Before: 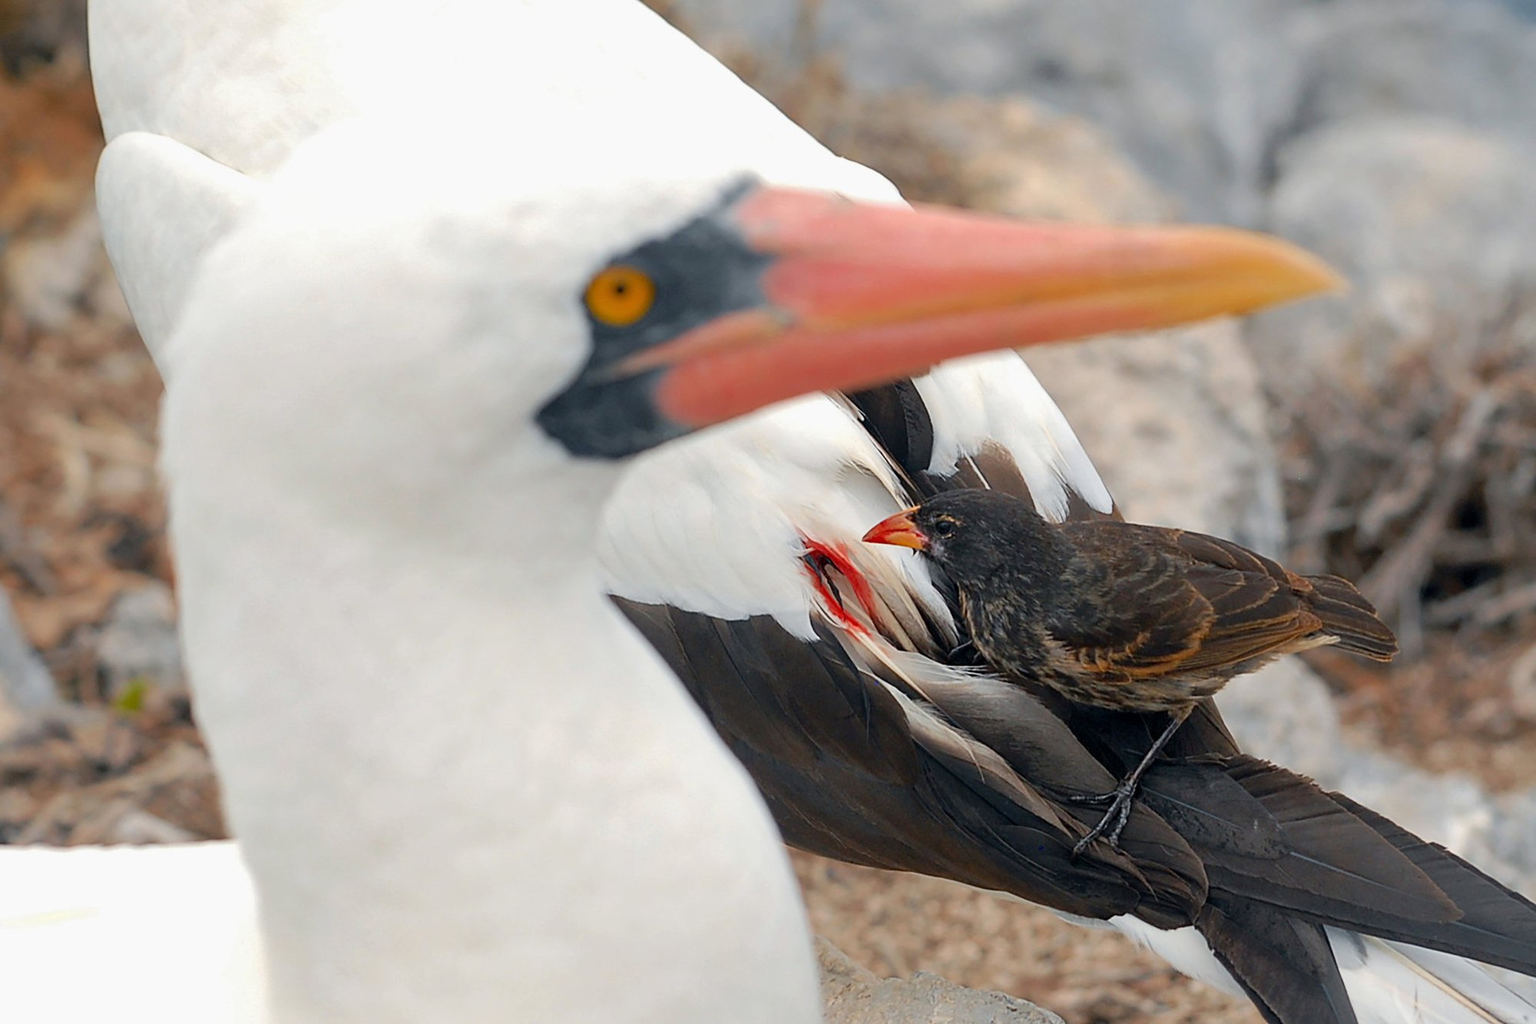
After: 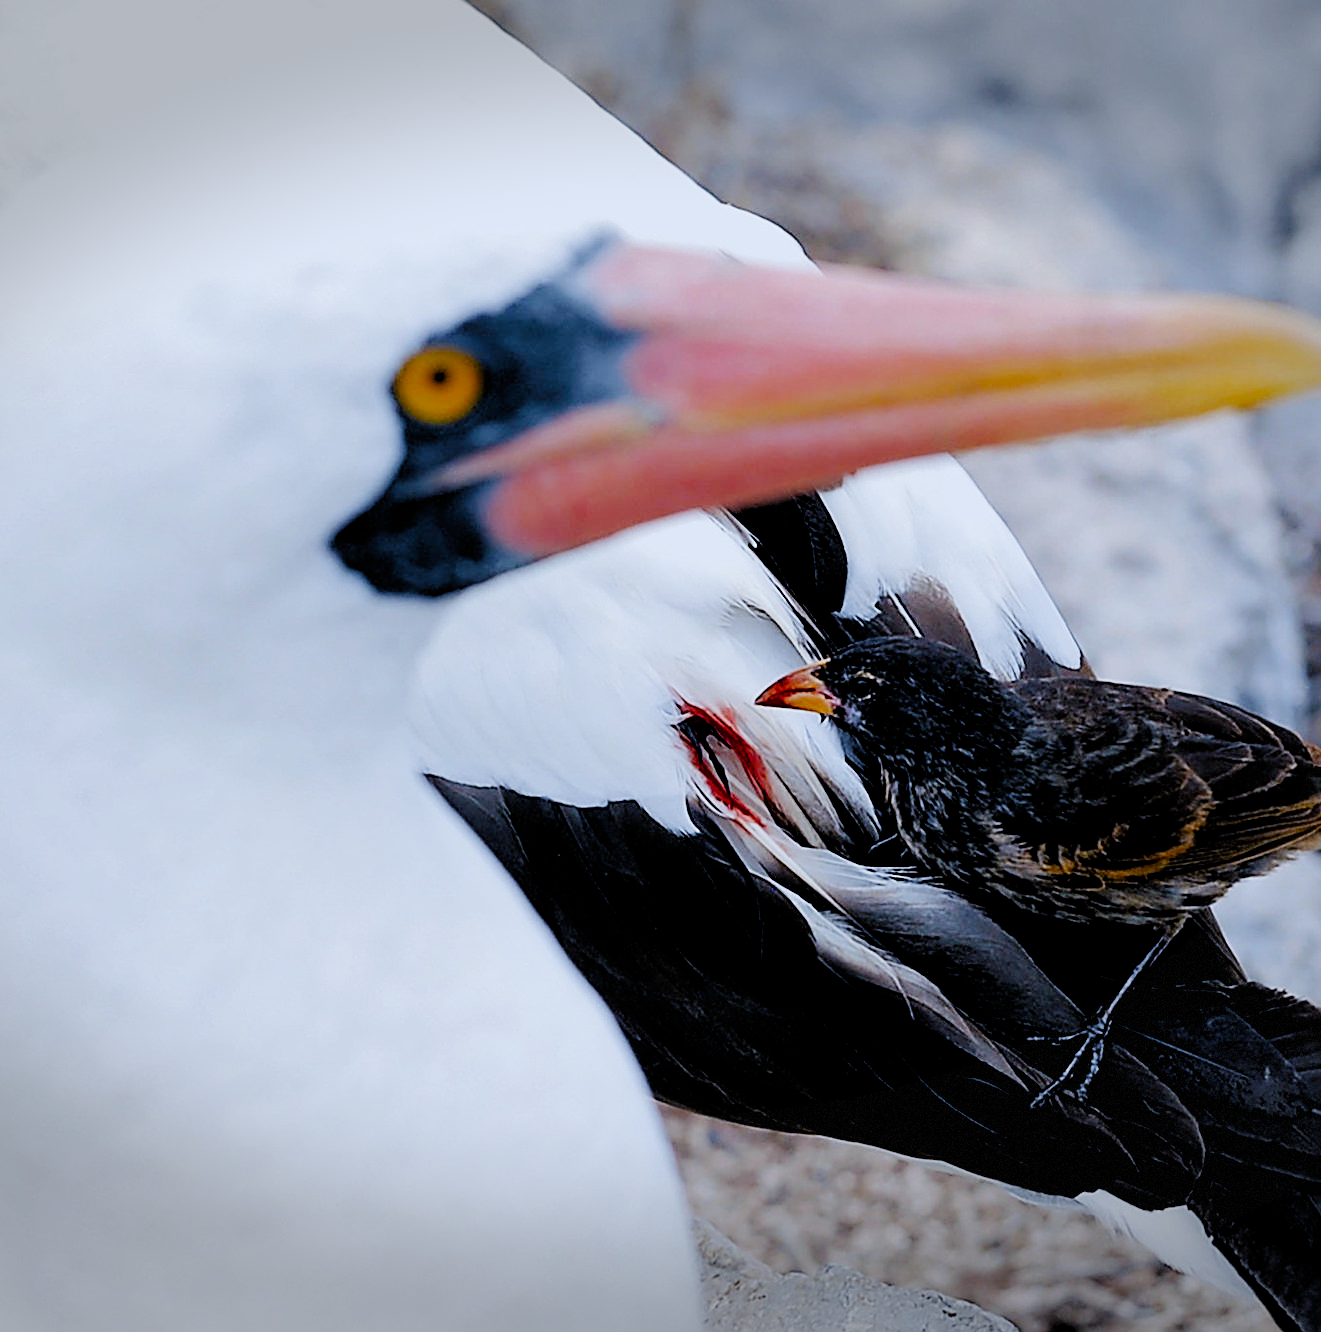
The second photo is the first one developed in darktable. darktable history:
crop and rotate: left 18.442%, right 15.508%
filmic rgb: black relative exposure -2.85 EV, white relative exposure 4.56 EV, hardness 1.77, contrast 1.25, preserve chrominance no, color science v5 (2021)
contrast brightness saturation: contrast 0.07
levels: mode automatic, gray 50.8%
white balance: red 0.871, blue 1.249
vignetting: fall-off start 100%, brightness -0.406, saturation -0.3, width/height ratio 1.324, dithering 8-bit output, unbound false
sharpen: on, module defaults
